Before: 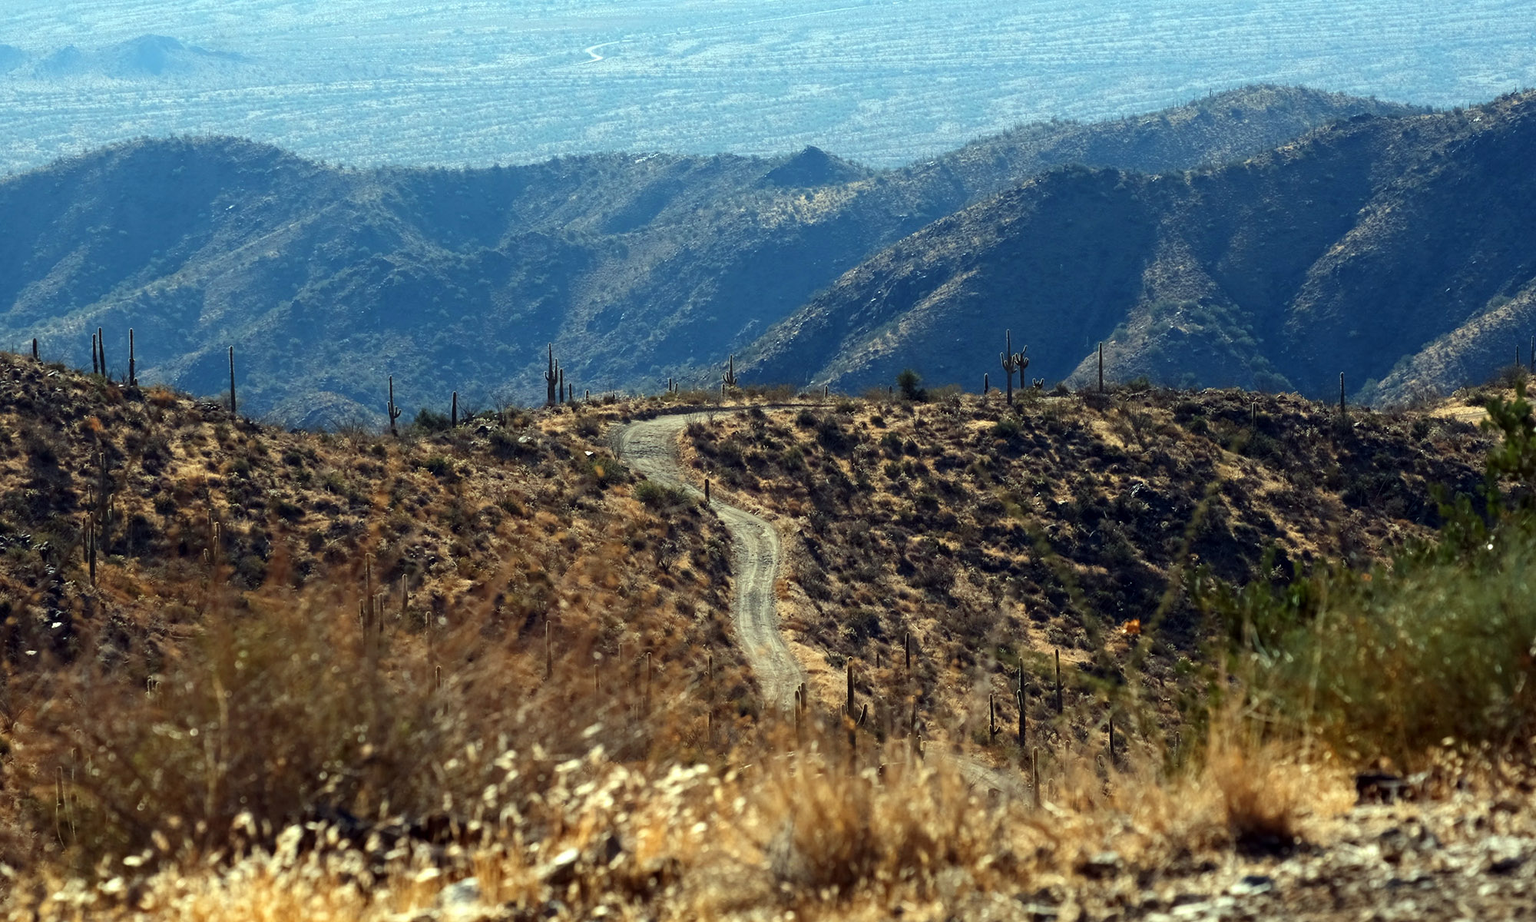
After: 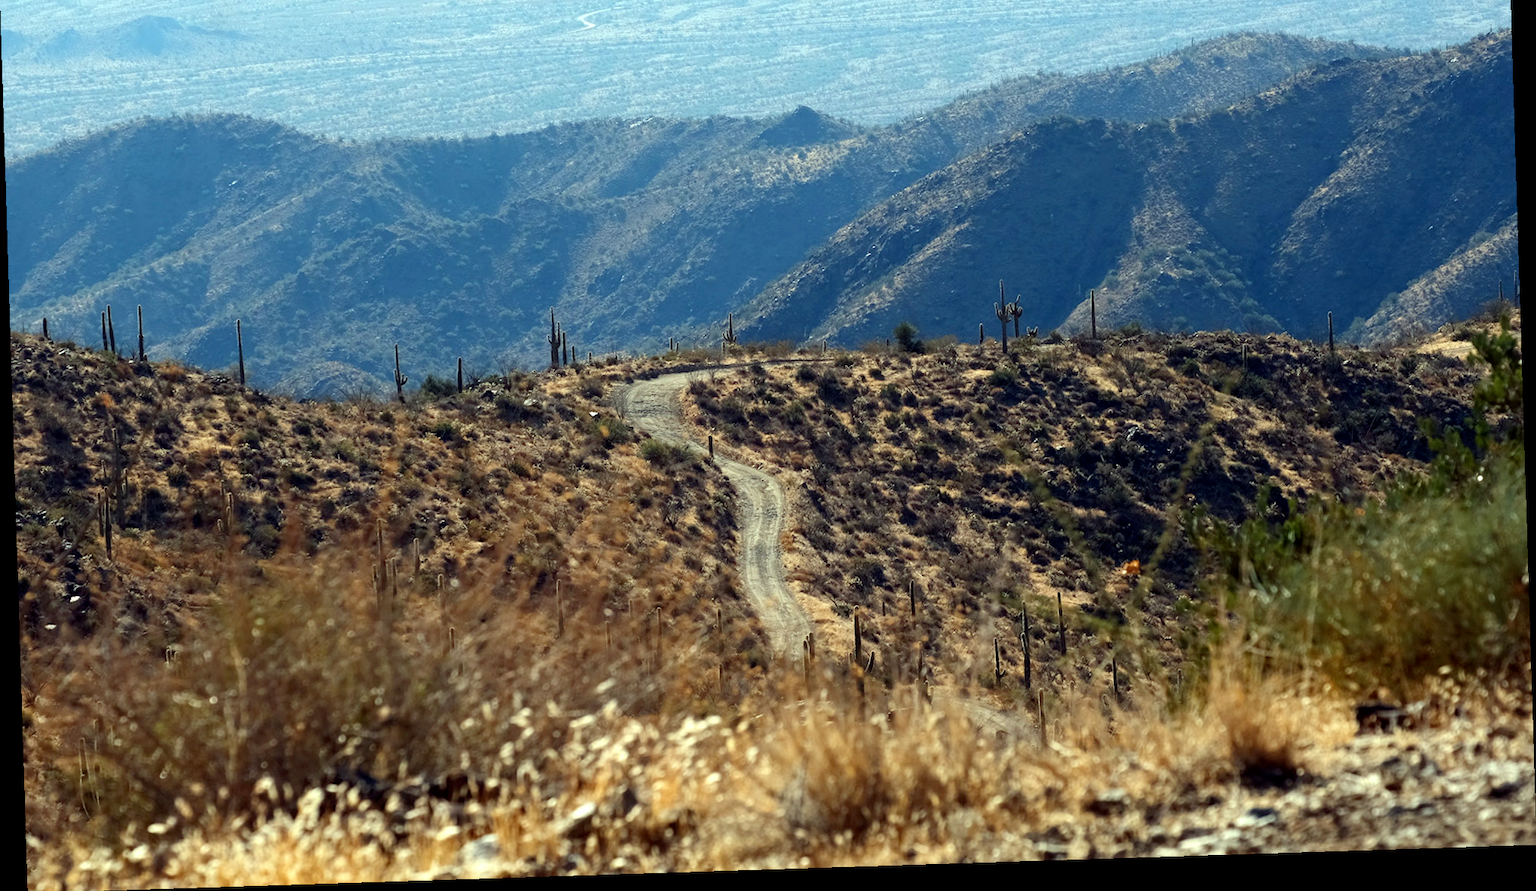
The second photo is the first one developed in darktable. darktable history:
crop and rotate: top 6.25%
rotate and perspective: rotation -1.77°, lens shift (horizontal) 0.004, automatic cropping off
